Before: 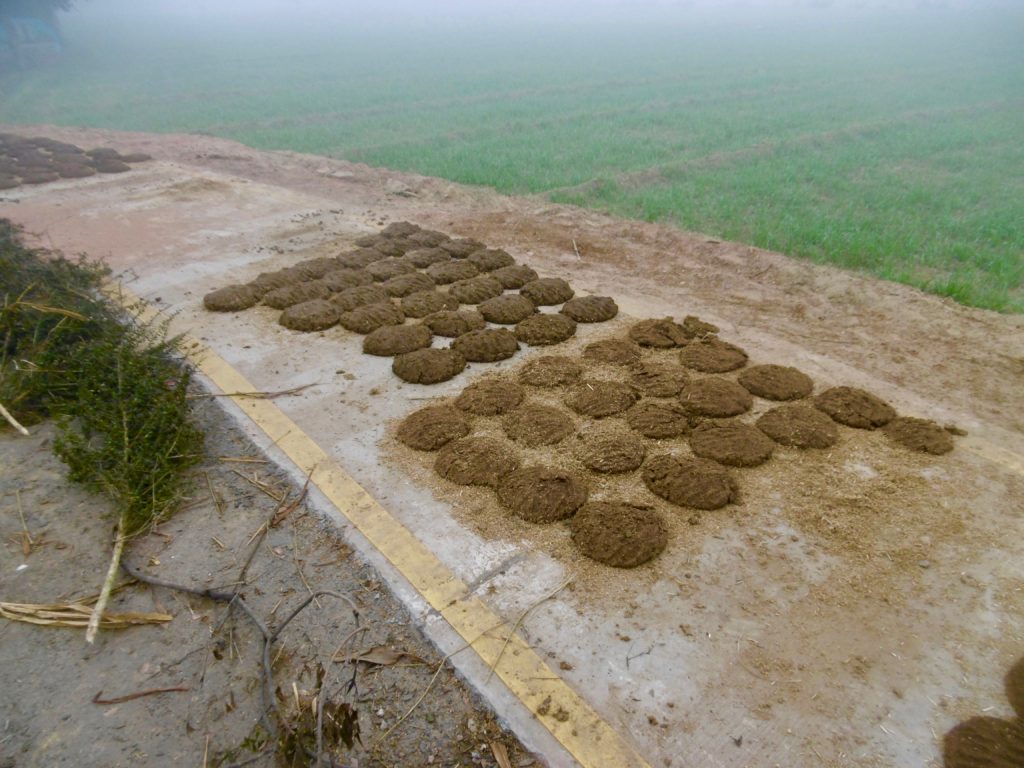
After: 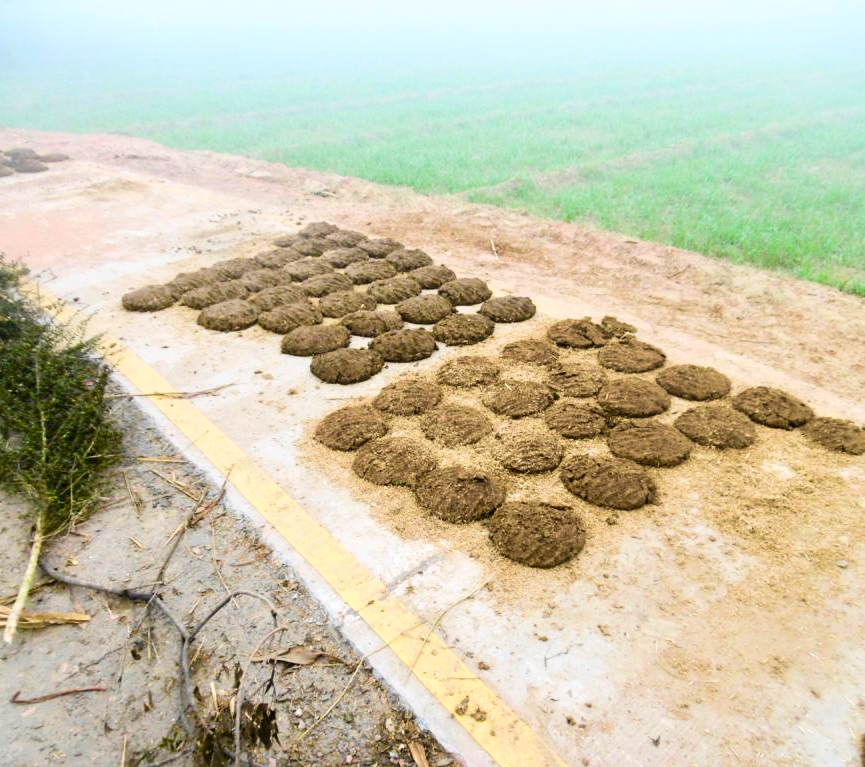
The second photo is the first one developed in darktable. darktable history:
crop: left 8.063%, right 7.413%
base curve: curves: ch0 [(0, 0) (0.007, 0.004) (0.027, 0.03) (0.046, 0.07) (0.207, 0.54) (0.442, 0.872) (0.673, 0.972) (1, 1)]
